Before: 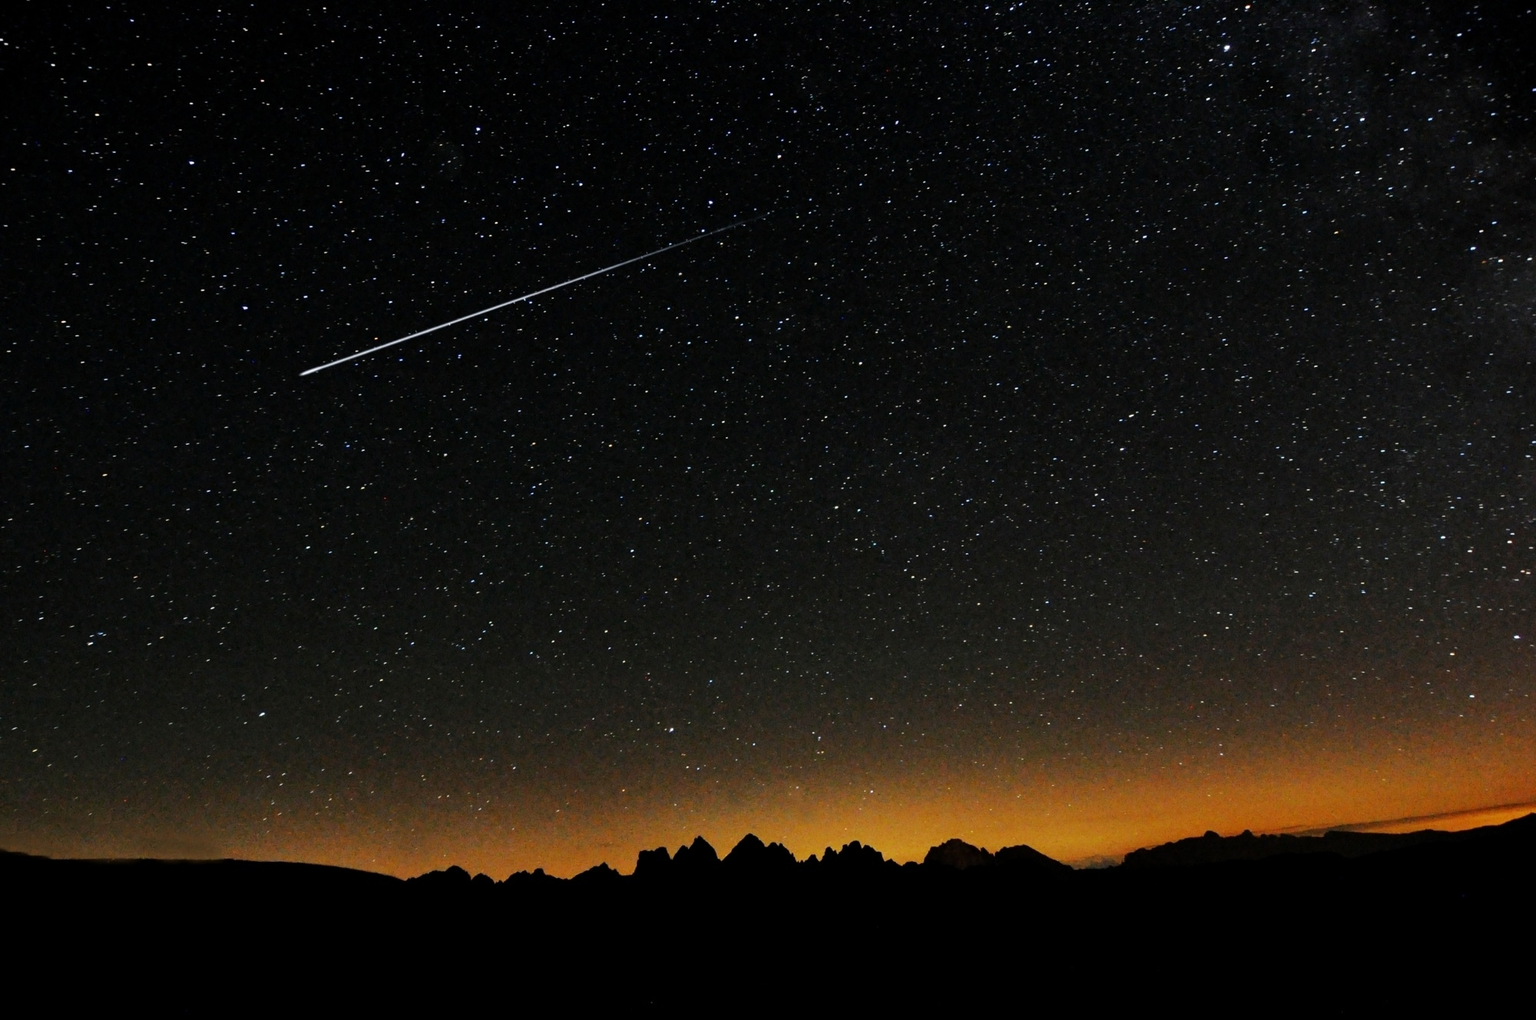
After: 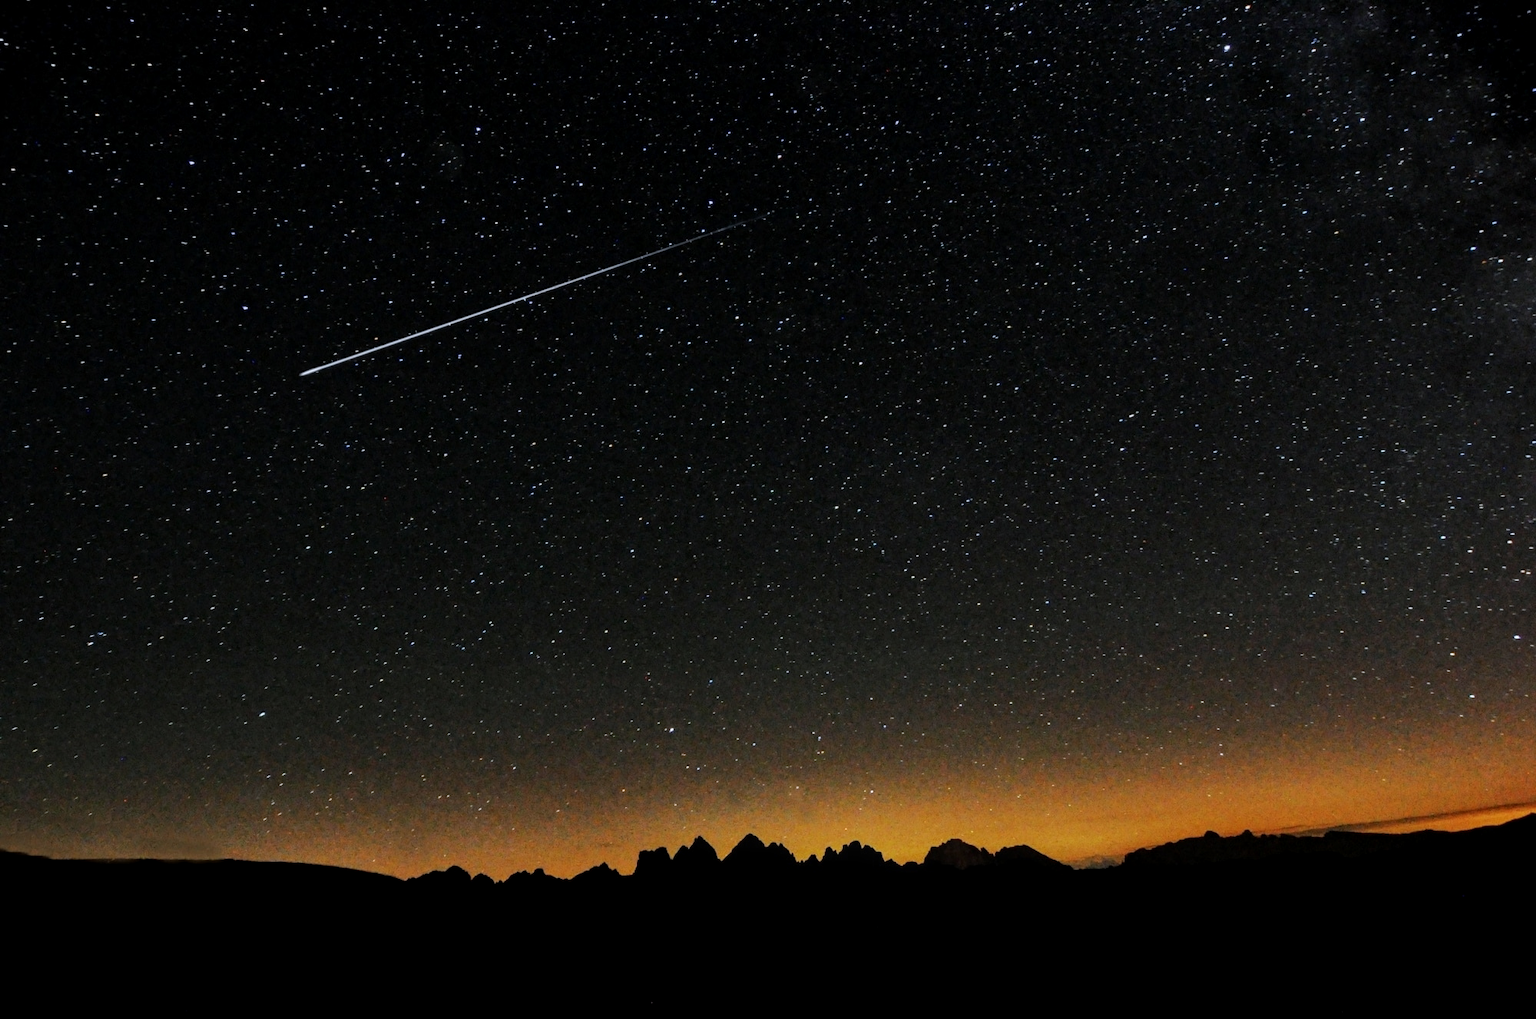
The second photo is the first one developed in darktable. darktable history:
local contrast: detail 130%
white balance: red 0.976, blue 1.04
